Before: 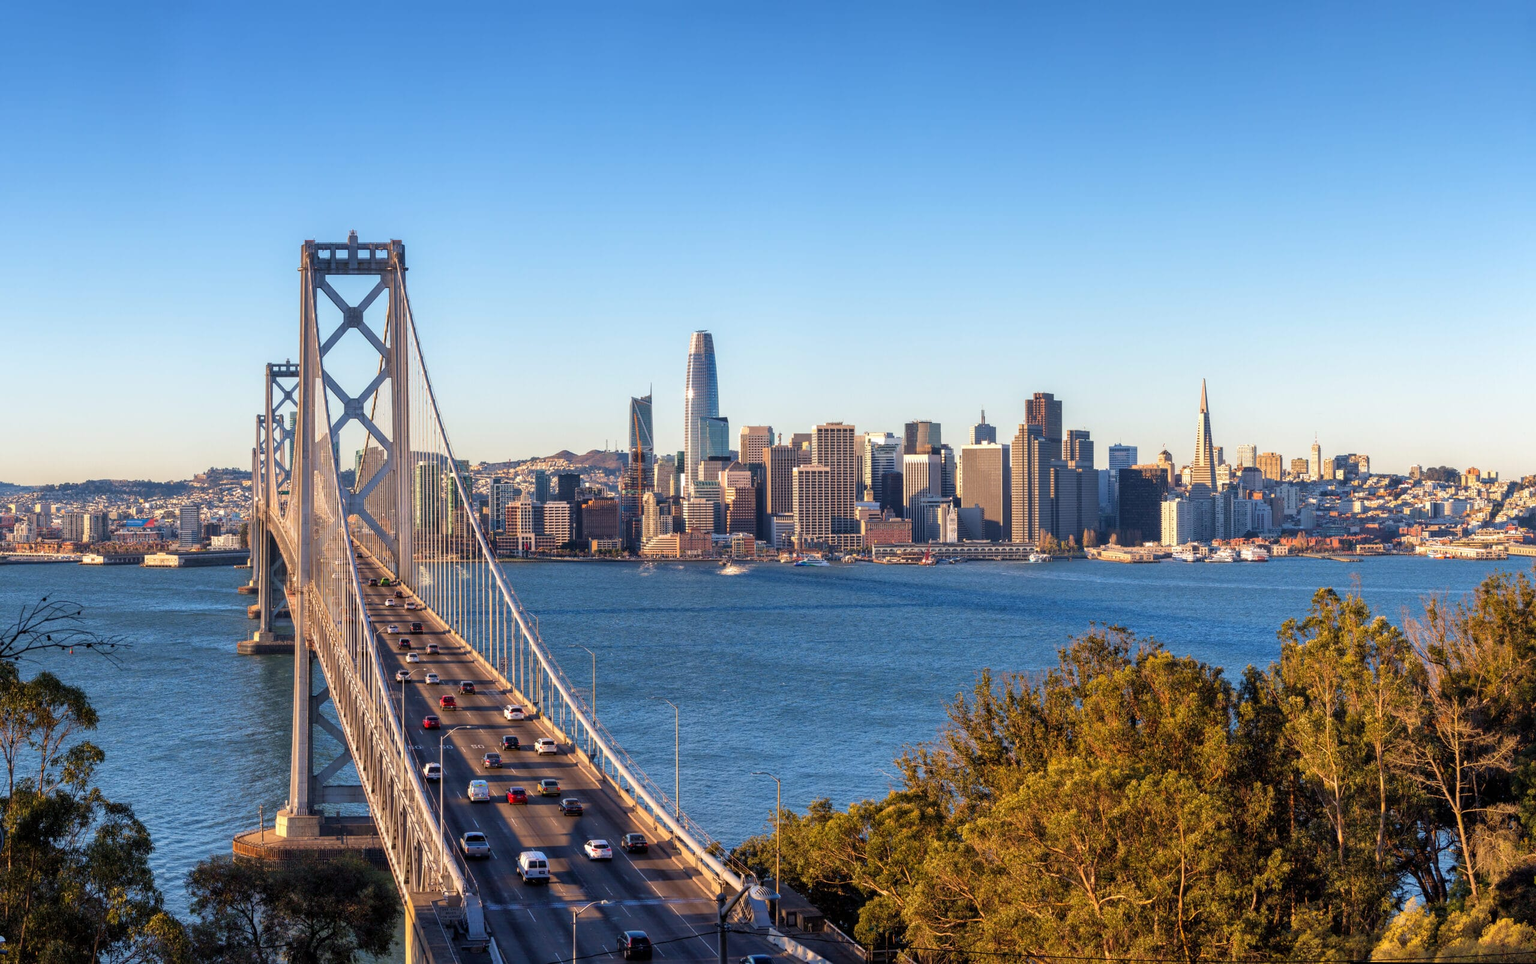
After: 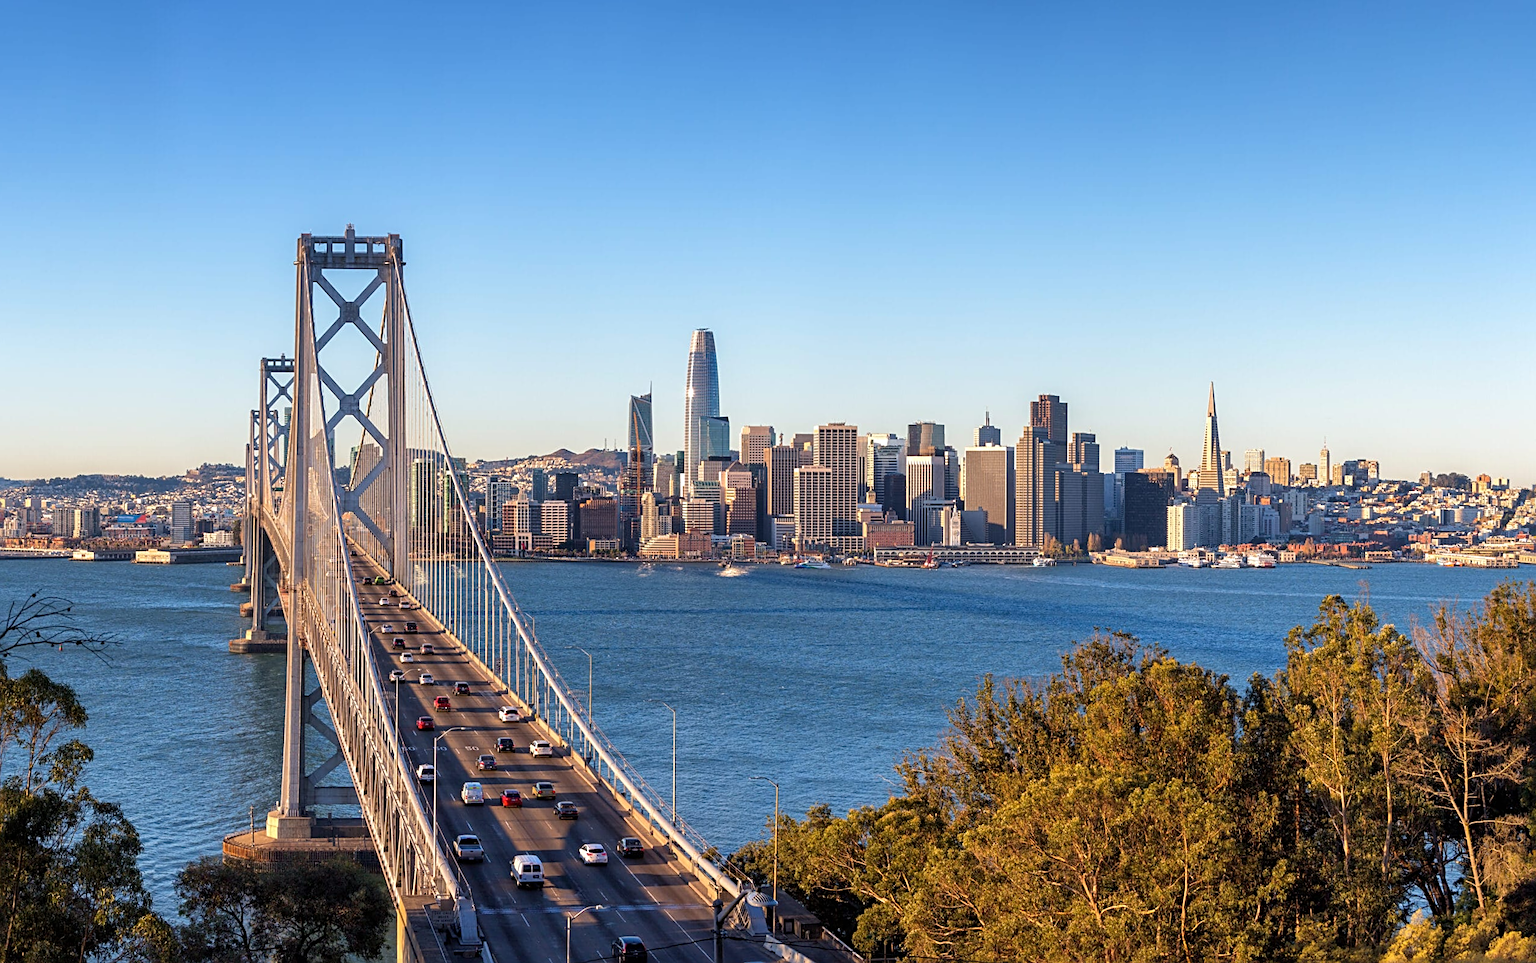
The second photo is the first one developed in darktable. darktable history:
crop and rotate: angle -0.5°
sharpen: radius 3.119
